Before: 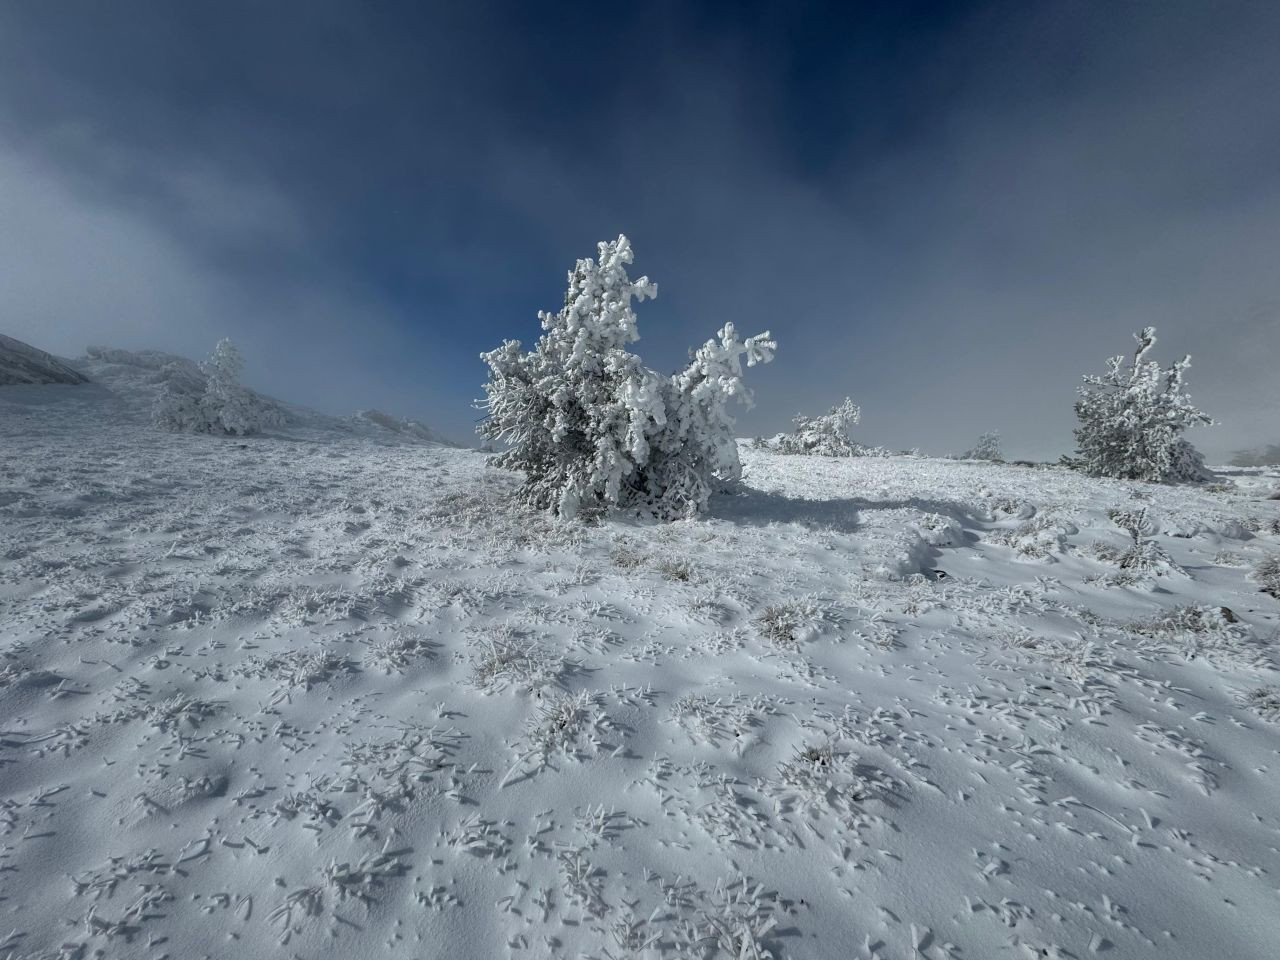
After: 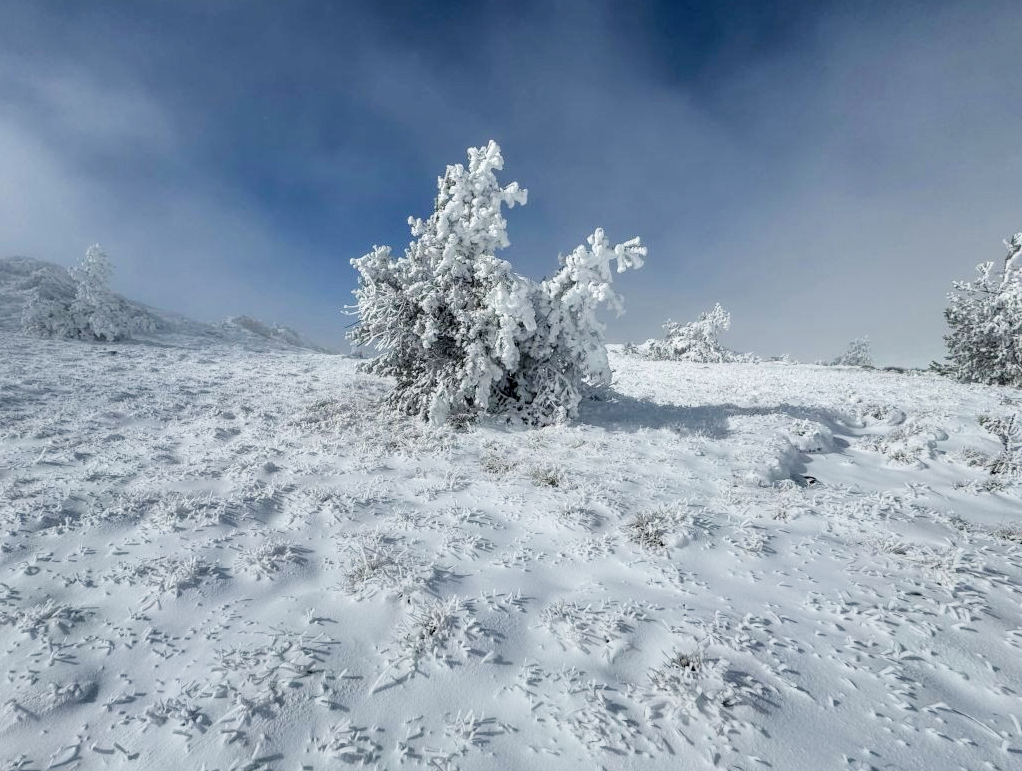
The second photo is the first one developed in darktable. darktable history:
exposure: exposure 0.945 EV, compensate exposure bias true, compensate highlight preservation false
crop and rotate: left 10.214%, top 9.795%, right 9.917%, bottom 9.842%
filmic rgb: black relative exposure -16 EV, white relative exposure 4.95 EV, threshold 5.95 EV, hardness 6.22, enable highlight reconstruction true
local contrast: detail 130%
